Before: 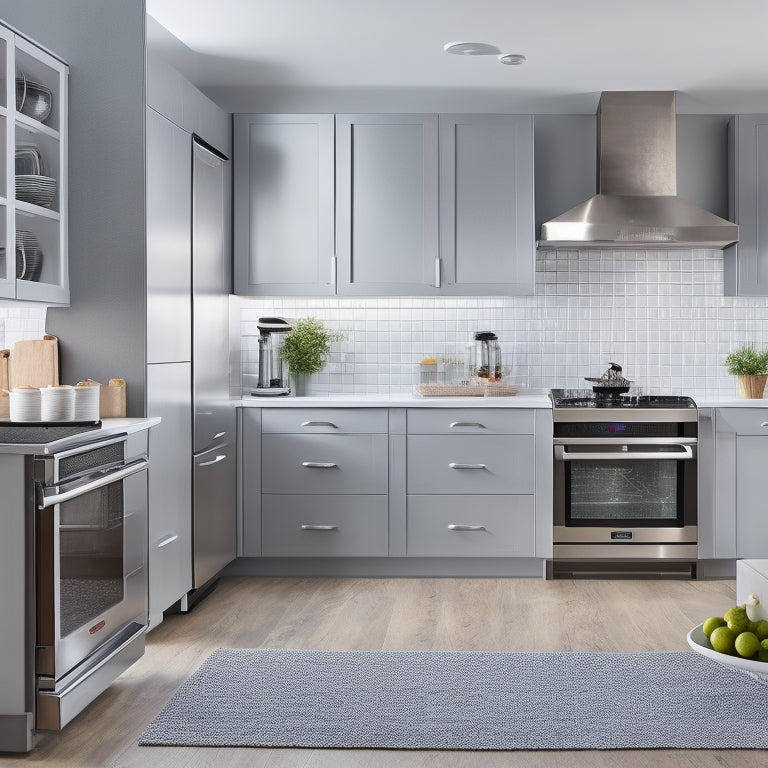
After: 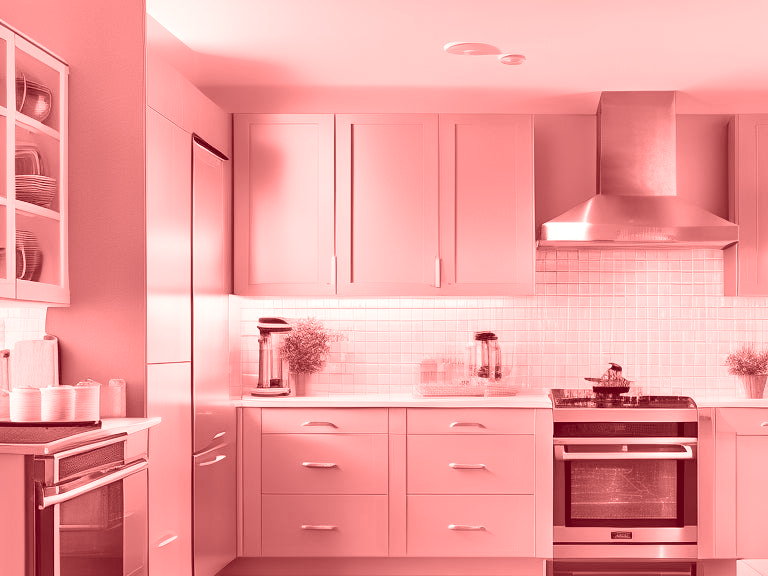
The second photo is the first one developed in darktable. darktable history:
colorize: saturation 60%, source mix 100%
color zones: curves: ch0 [(0, 0.559) (0.153, 0.551) (0.229, 0.5) (0.429, 0.5) (0.571, 0.5) (0.714, 0.5) (0.857, 0.5) (1, 0.559)]; ch1 [(0, 0.417) (0.112, 0.336) (0.213, 0.26) (0.429, 0.34) (0.571, 0.35) (0.683, 0.331) (0.857, 0.344) (1, 0.417)]
crop: bottom 24.967%
